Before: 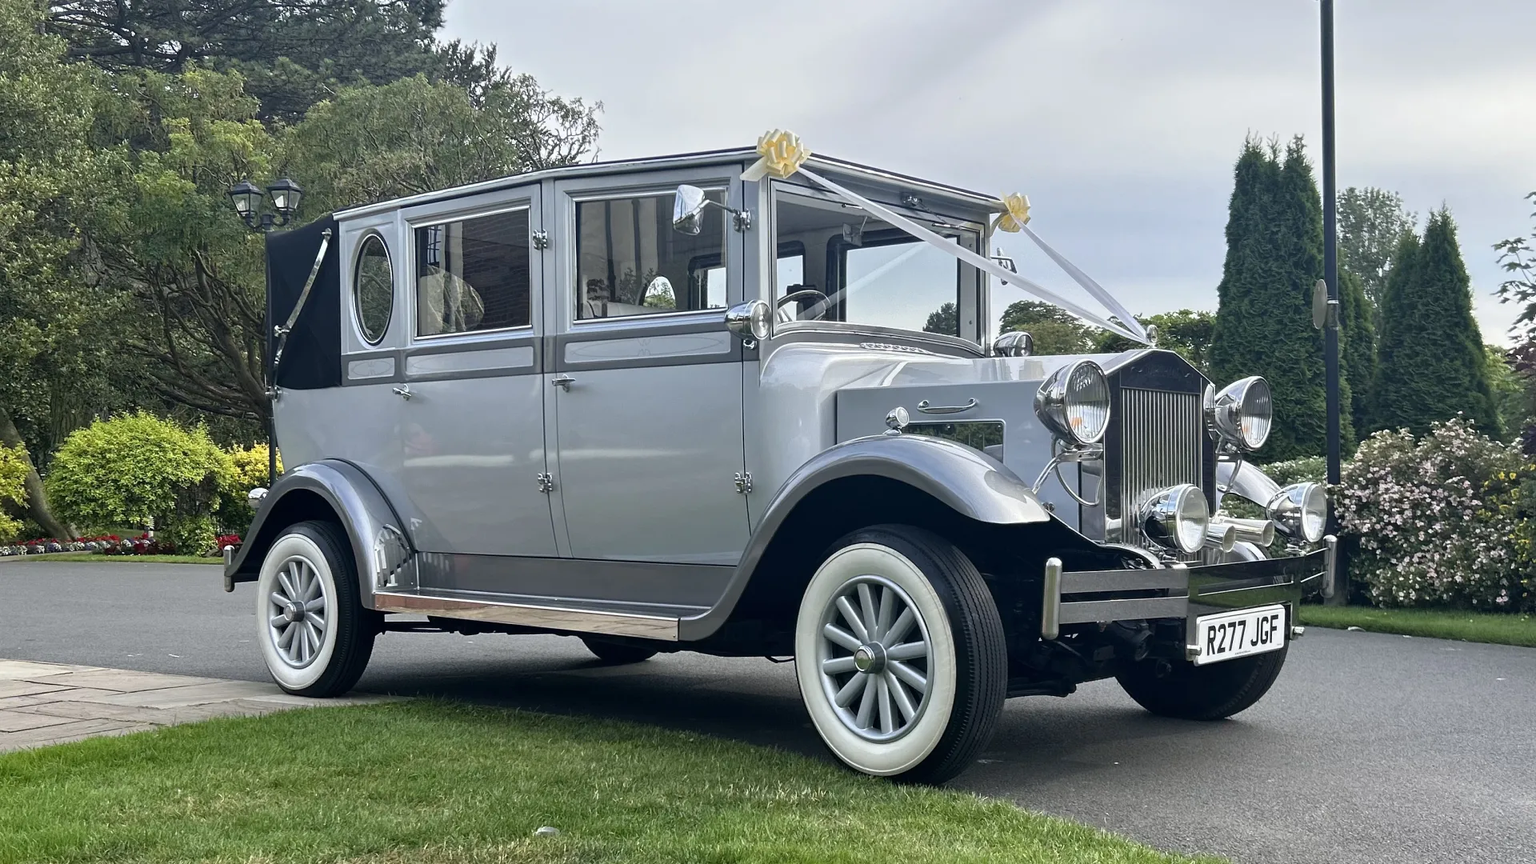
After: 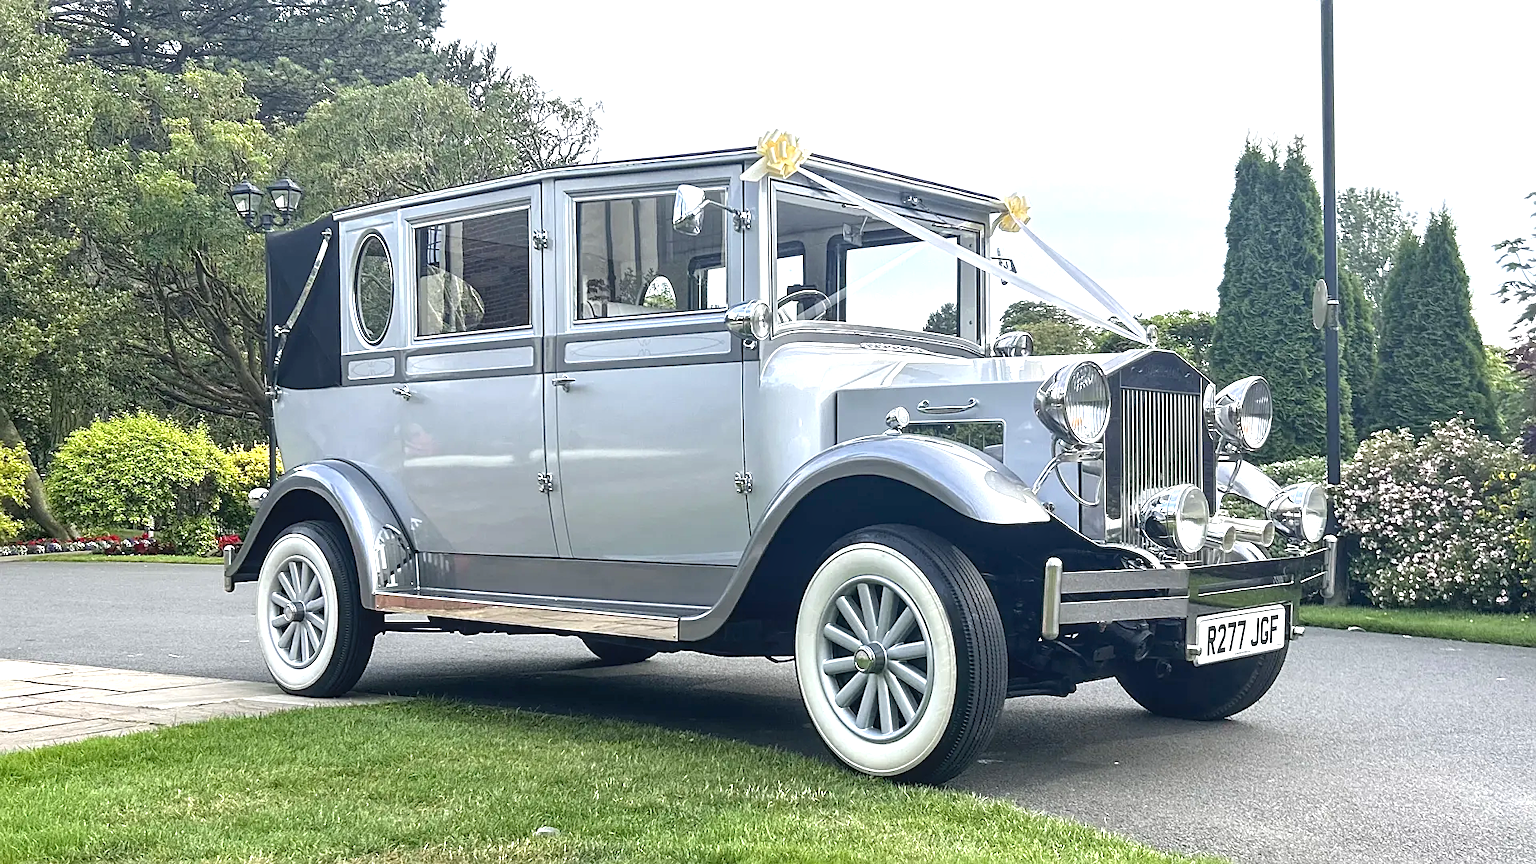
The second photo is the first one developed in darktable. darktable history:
exposure: black level correction 0.001, exposure 0.965 EV, compensate highlight preservation false
local contrast: detail 109%
sharpen: on, module defaults
